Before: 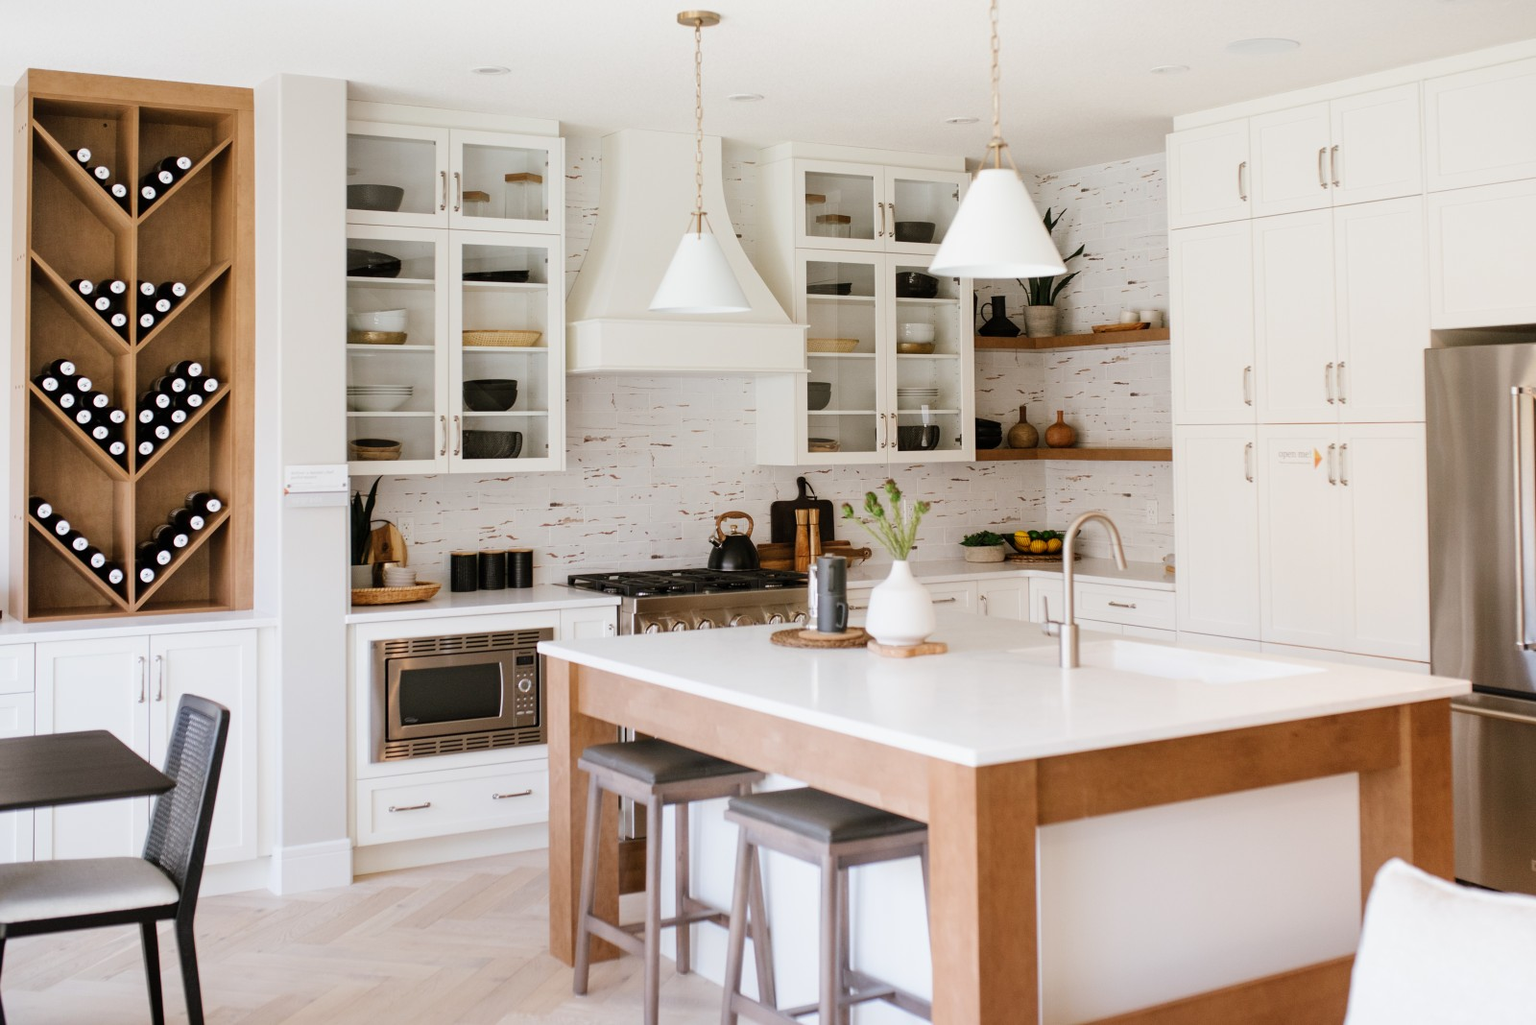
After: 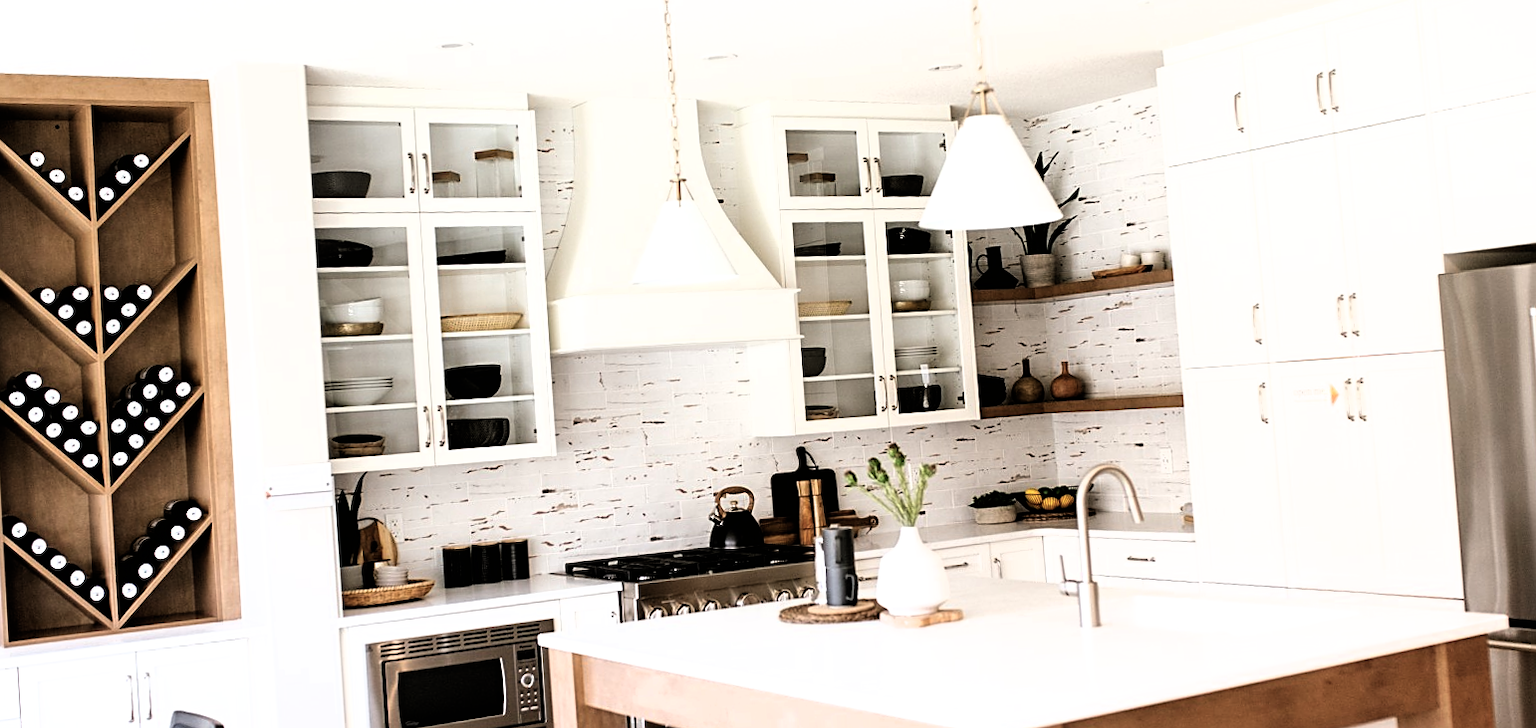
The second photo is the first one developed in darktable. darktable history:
filmic rgb: black relative exposure -8.2 EV, white relative exposure 2.2 EV, threshold 3 EV, hardness 7.11, latitude 85.74%, contrast 1.696, highlights saturation mix -4%, shadows ↔ highlights balance -2.69%, color science v5 (2021), contrast in shadows safe, contrast in highlights safe, enable highlight reconstruction true
sharpen: on, module defaults
crop: bottom 24.988%
rotate and perspective: rotation -3.52°, crop left 0.036, crop right 0.964, crop top 0.081, crop bottom 0.919
